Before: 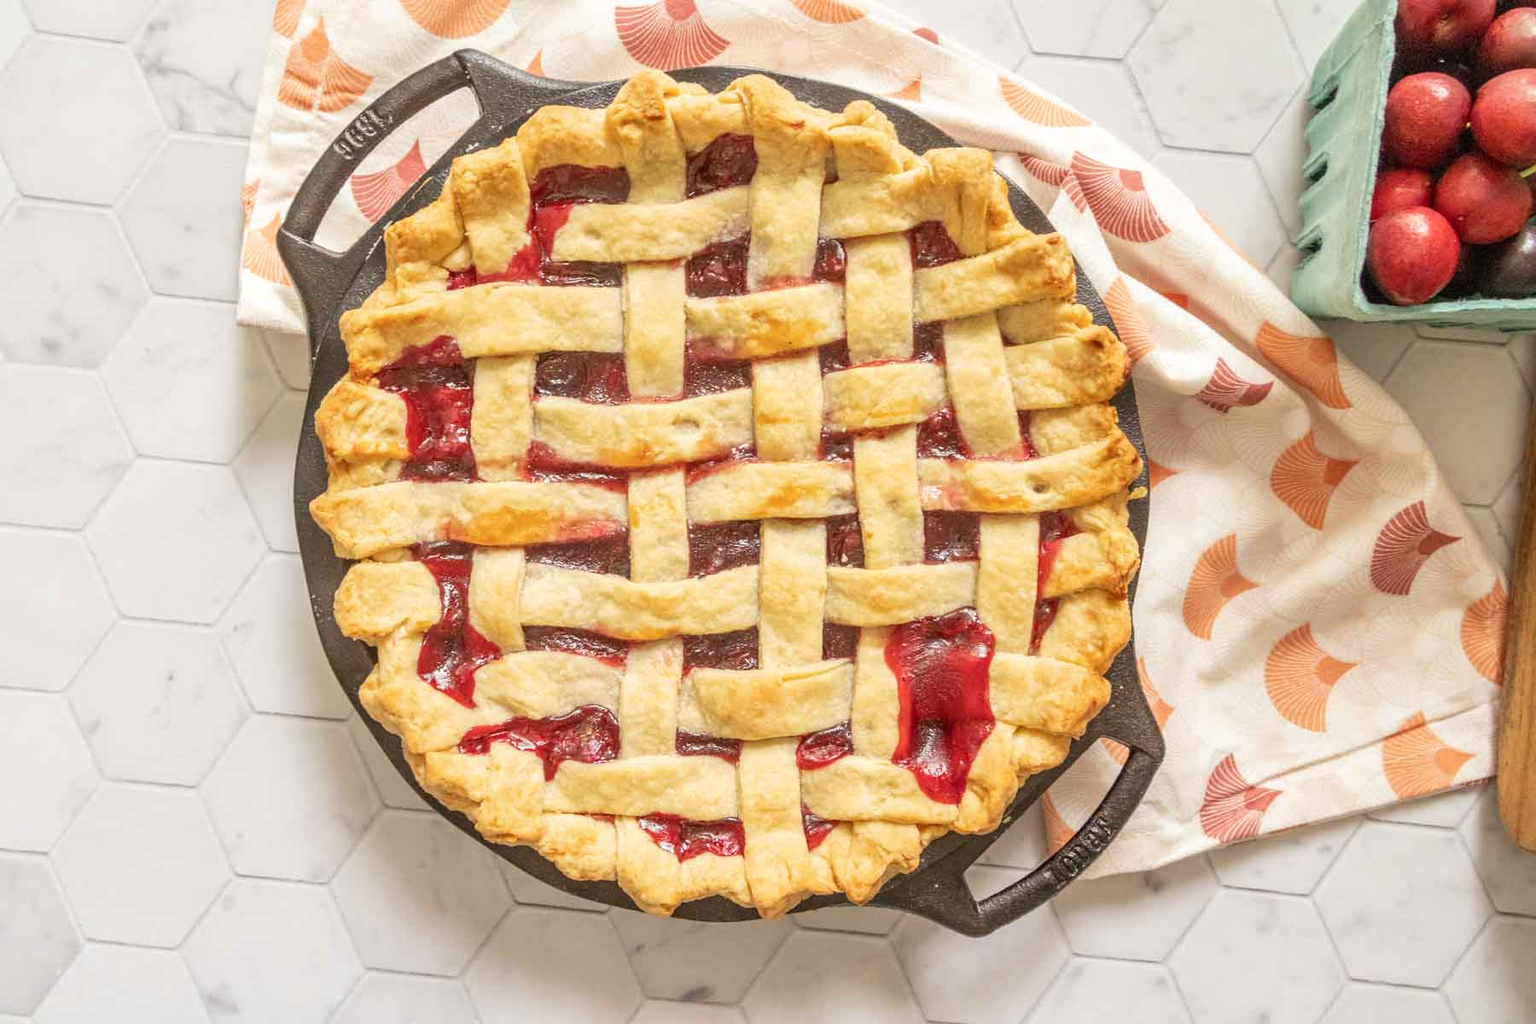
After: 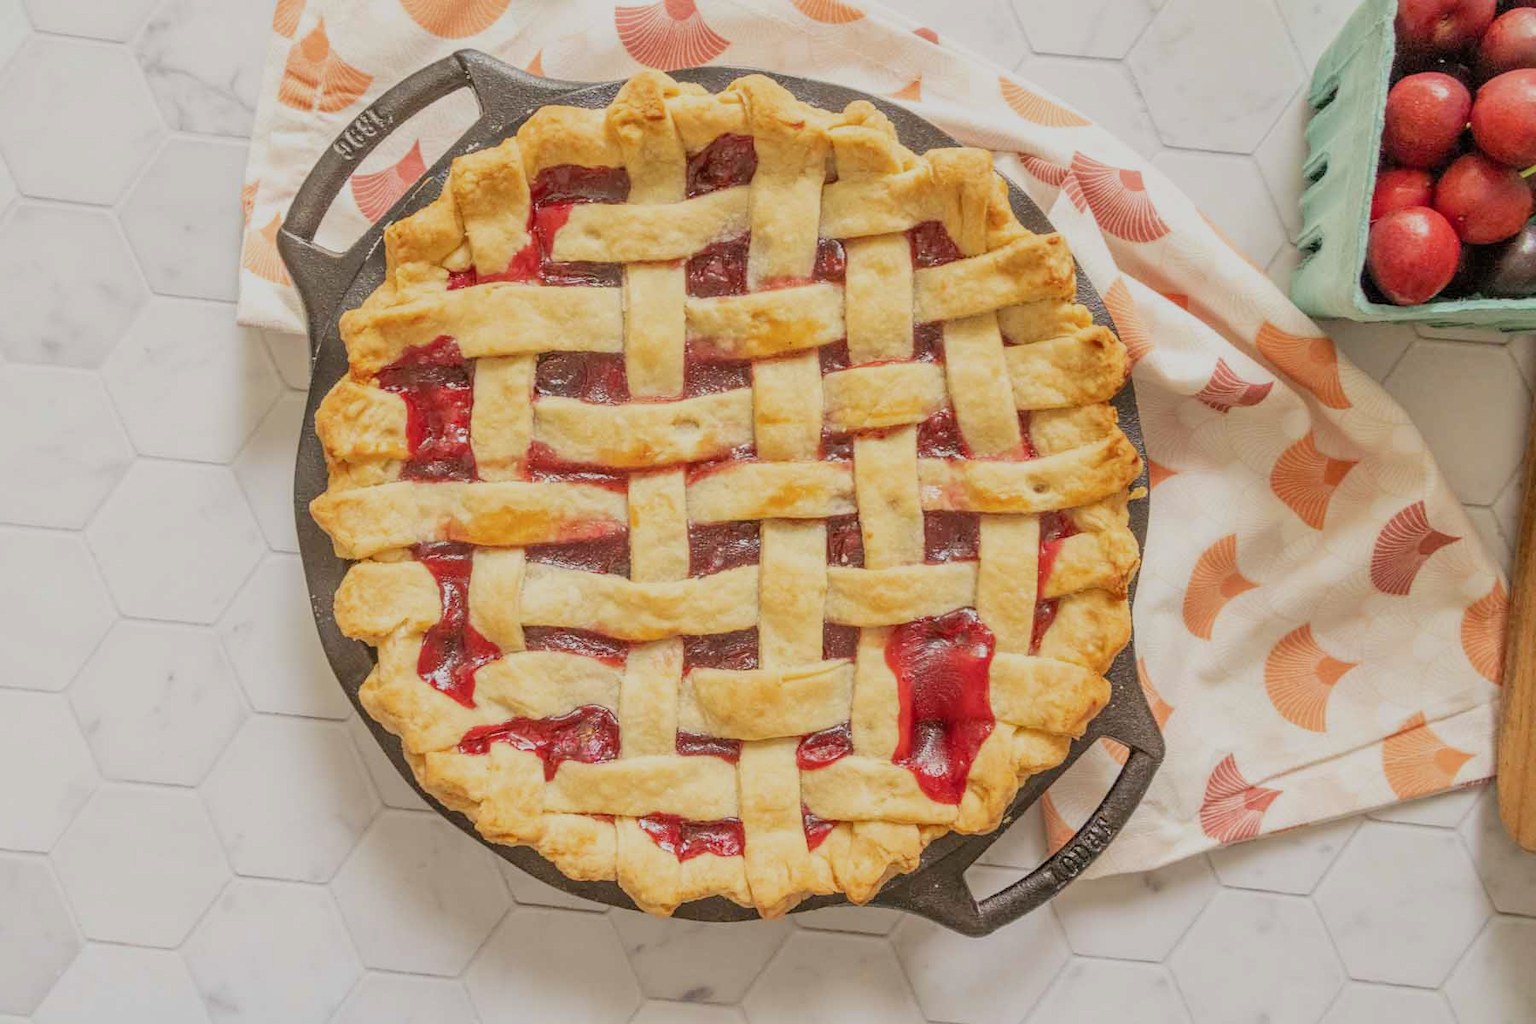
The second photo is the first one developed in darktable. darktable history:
filmic rgb: middle gray luminance 18.42%, black relative exposure -10.5 EV, white relative exposure 3.4 EV, threshold 6 EV, target black luminance 0%, hardness 6.03, latitude 99%, contrast 0.847, shadows ↔ highlights balance 0.505%, add noise in highlights 0, preserve chrominance max RGB, color science v3 (2019), use custom middle-gray values true, iterations of high-quality reconstruction 0, contrast in highlights soft, enable highlight reconstruction true
